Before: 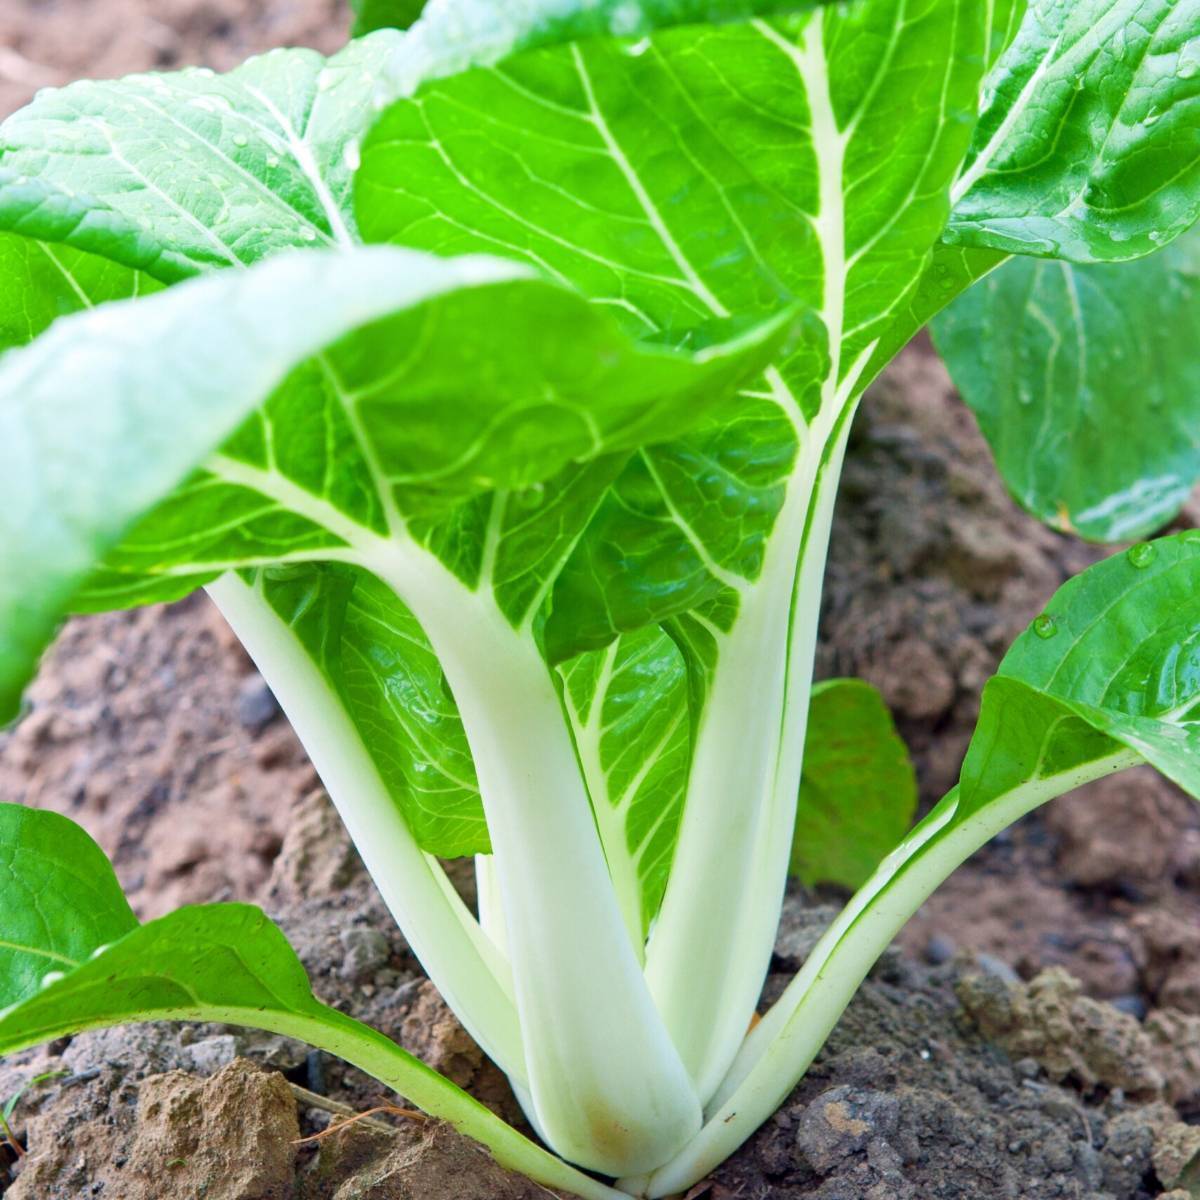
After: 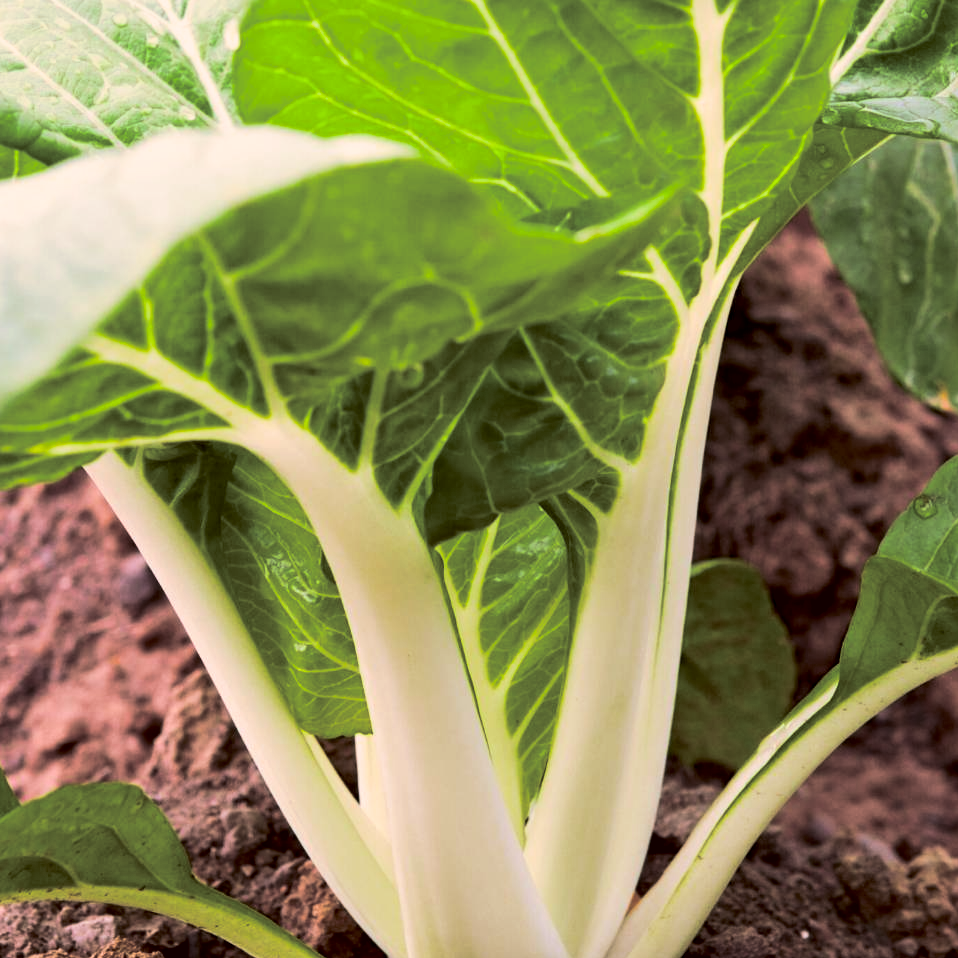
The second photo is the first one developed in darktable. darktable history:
split-toning: shadows › hue 43.2°, shadows › saturation 0, highlights › hue 50.4°, highlights › saturation 1
color correction: highlights a* 9.03, highlights b* 8.71, shadows a* 40, shadows b* 40, saturation 0.8
contrast brightness saturation: contrast 0.21, brightness -0.11, saturation 0.21
exposure: black level correction 0.006, exposure -0.226 EV, compensate highlight preservation false
crop and rotate: left 10.071%, top 10.071%, right 10.02%, bottom 10.02%
white balance: emerald 1
rotate and perspective: automatic cropping off
color balance rgb: shadows lift › chroma 2%, shadows lift › hue 217.2°, power › chroma 0.25%, power › hue 60°, highlights gain › chroma 1.5%, highlights gain › hue 309.6°, global offset › luminance -0.25%, perceptual saturation grading › global saturation 15%, global vibrance 15%
